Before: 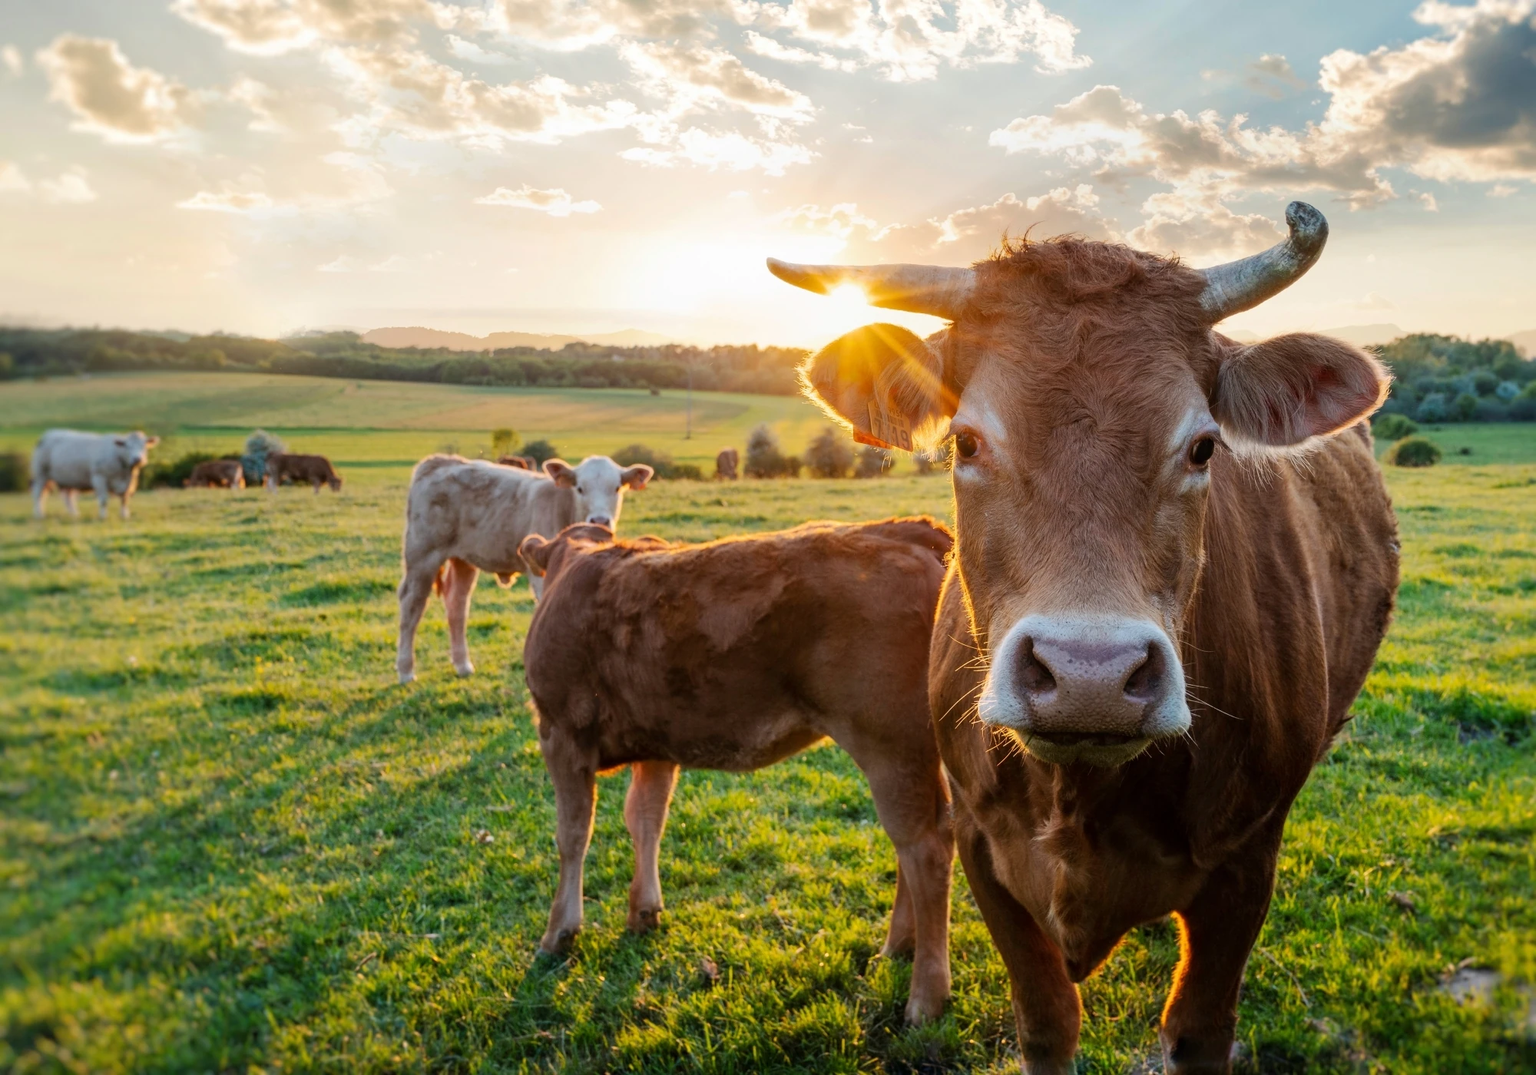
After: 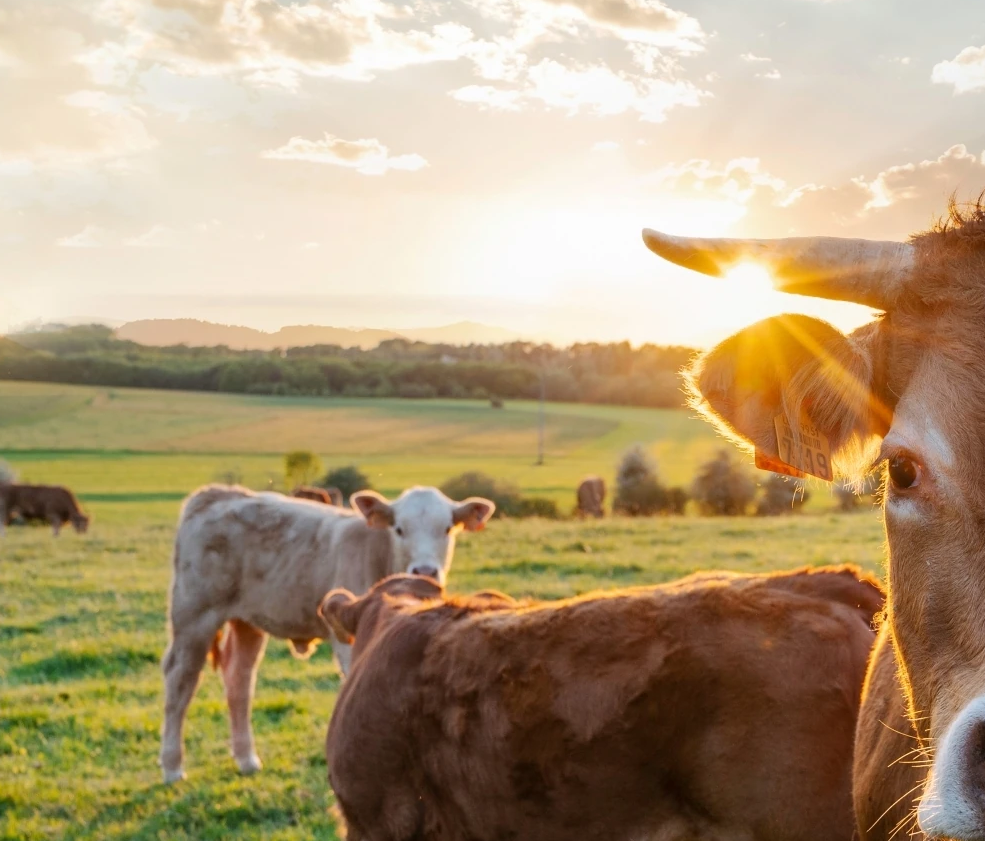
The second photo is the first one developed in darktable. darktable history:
crop: left 17.835%, top 7.675%, right 32.881%, bottom 32.213%
tone equalizer: on, module defaults
